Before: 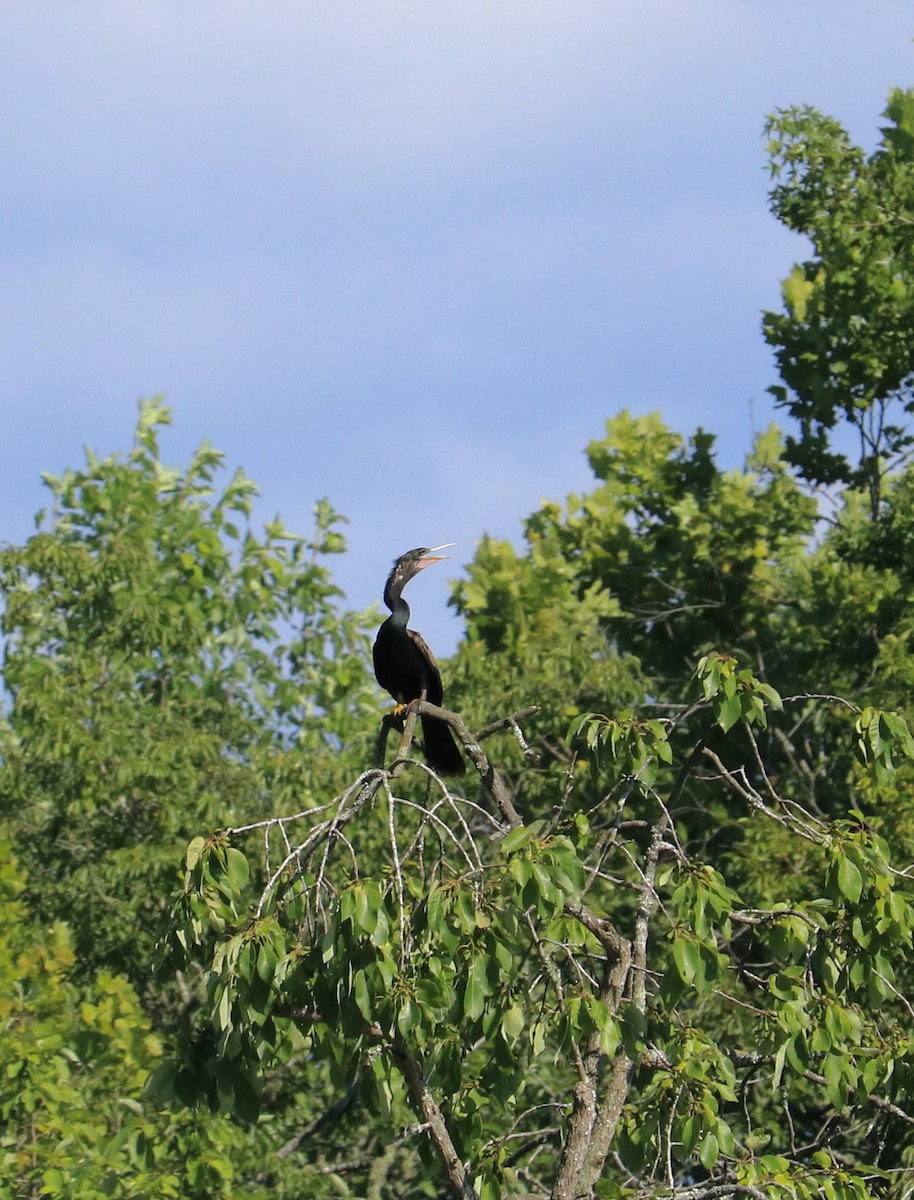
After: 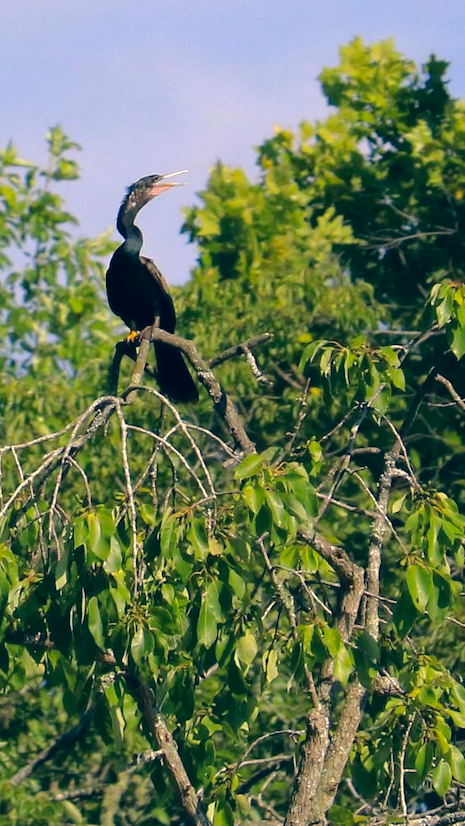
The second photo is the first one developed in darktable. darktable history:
crop and rotate: left 29.237%, top 31.152%, right 19.807%
color correction: highlights a* 10.32, highlights b* 14.66, shadows a* -9.59, shadows b* -15.02
levels: levels [0, 0.474, 0.947]
color balance: mode lift, gamma, gain (sRGB), lift [0.97, 1, 1, 1], gamma [1.03, 1, 1, 1]
